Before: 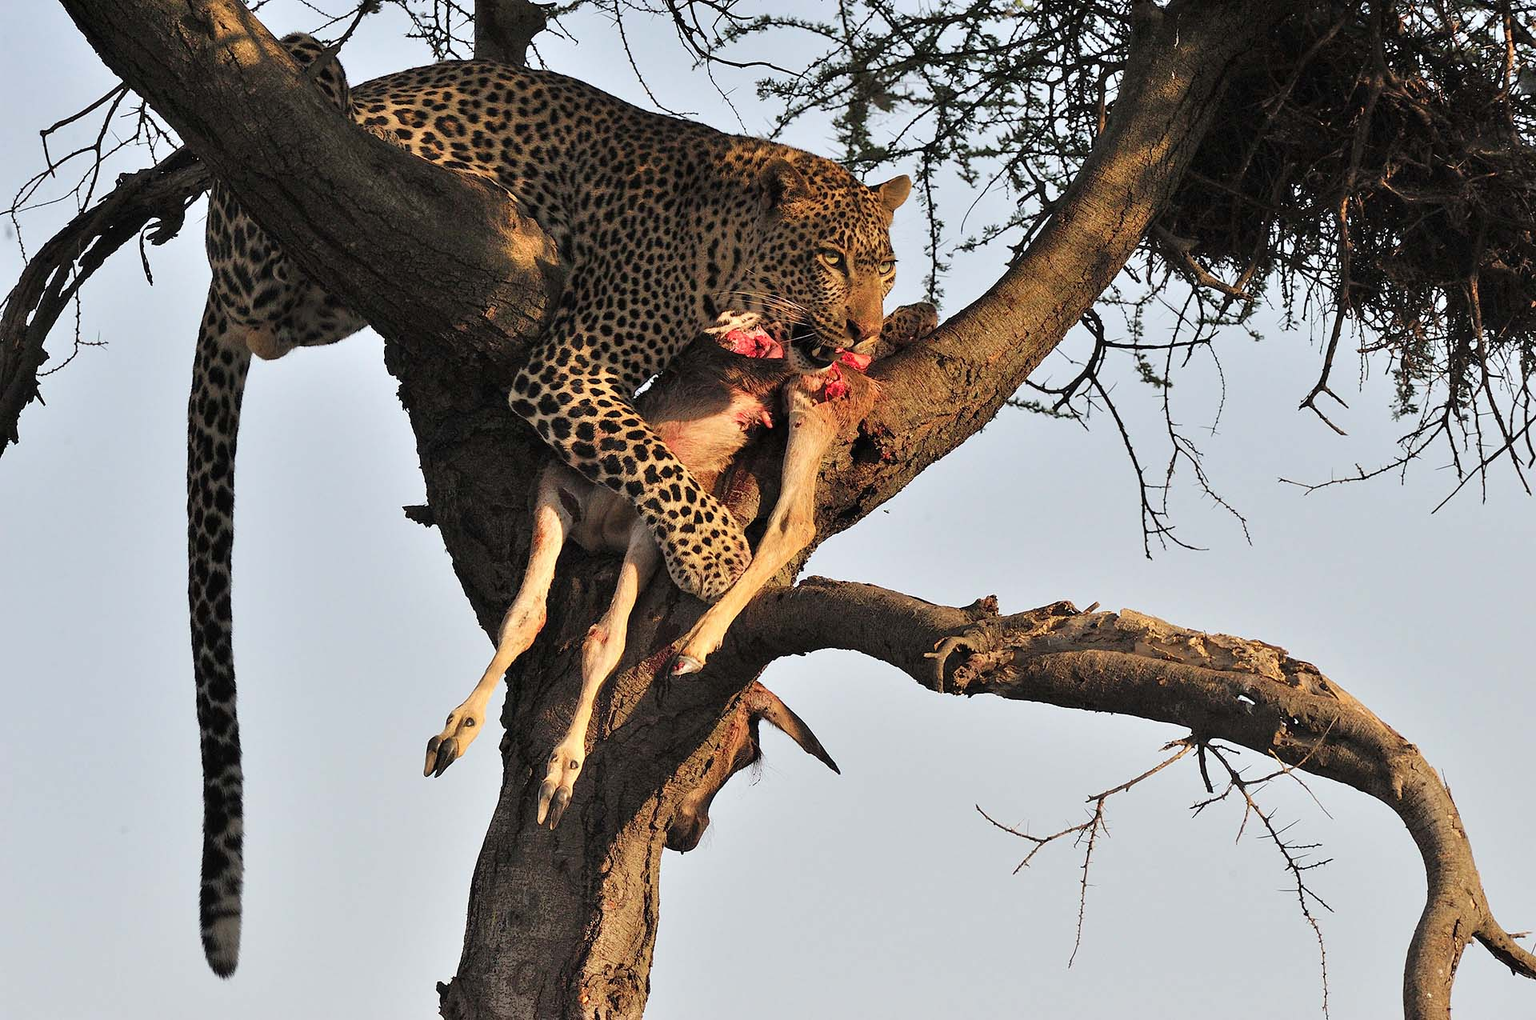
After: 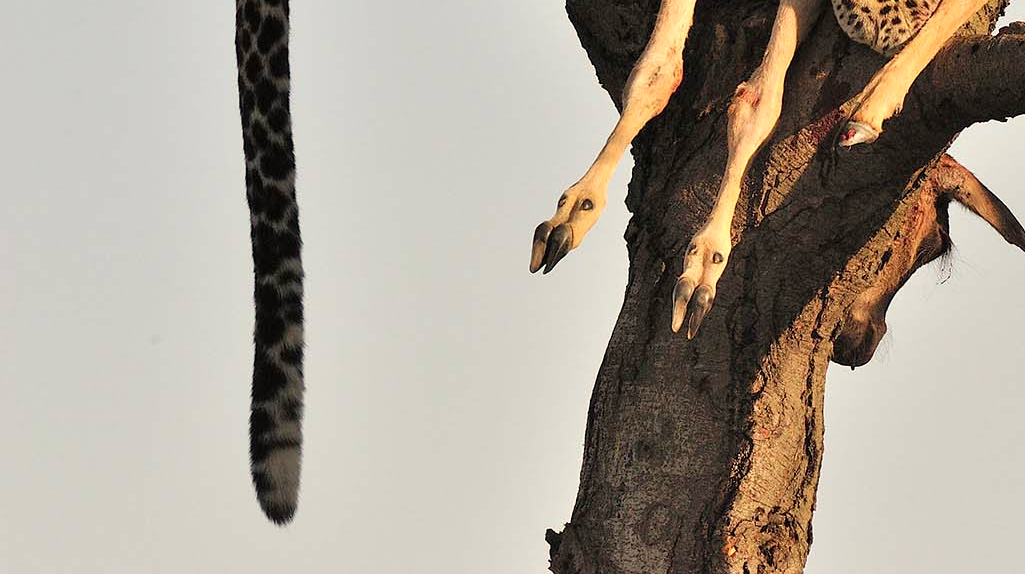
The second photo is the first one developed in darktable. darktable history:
crop and rotate: top 54.778%, right 46.61%, bottom 0.159%
white balance: red 1.045, blue 0.932
